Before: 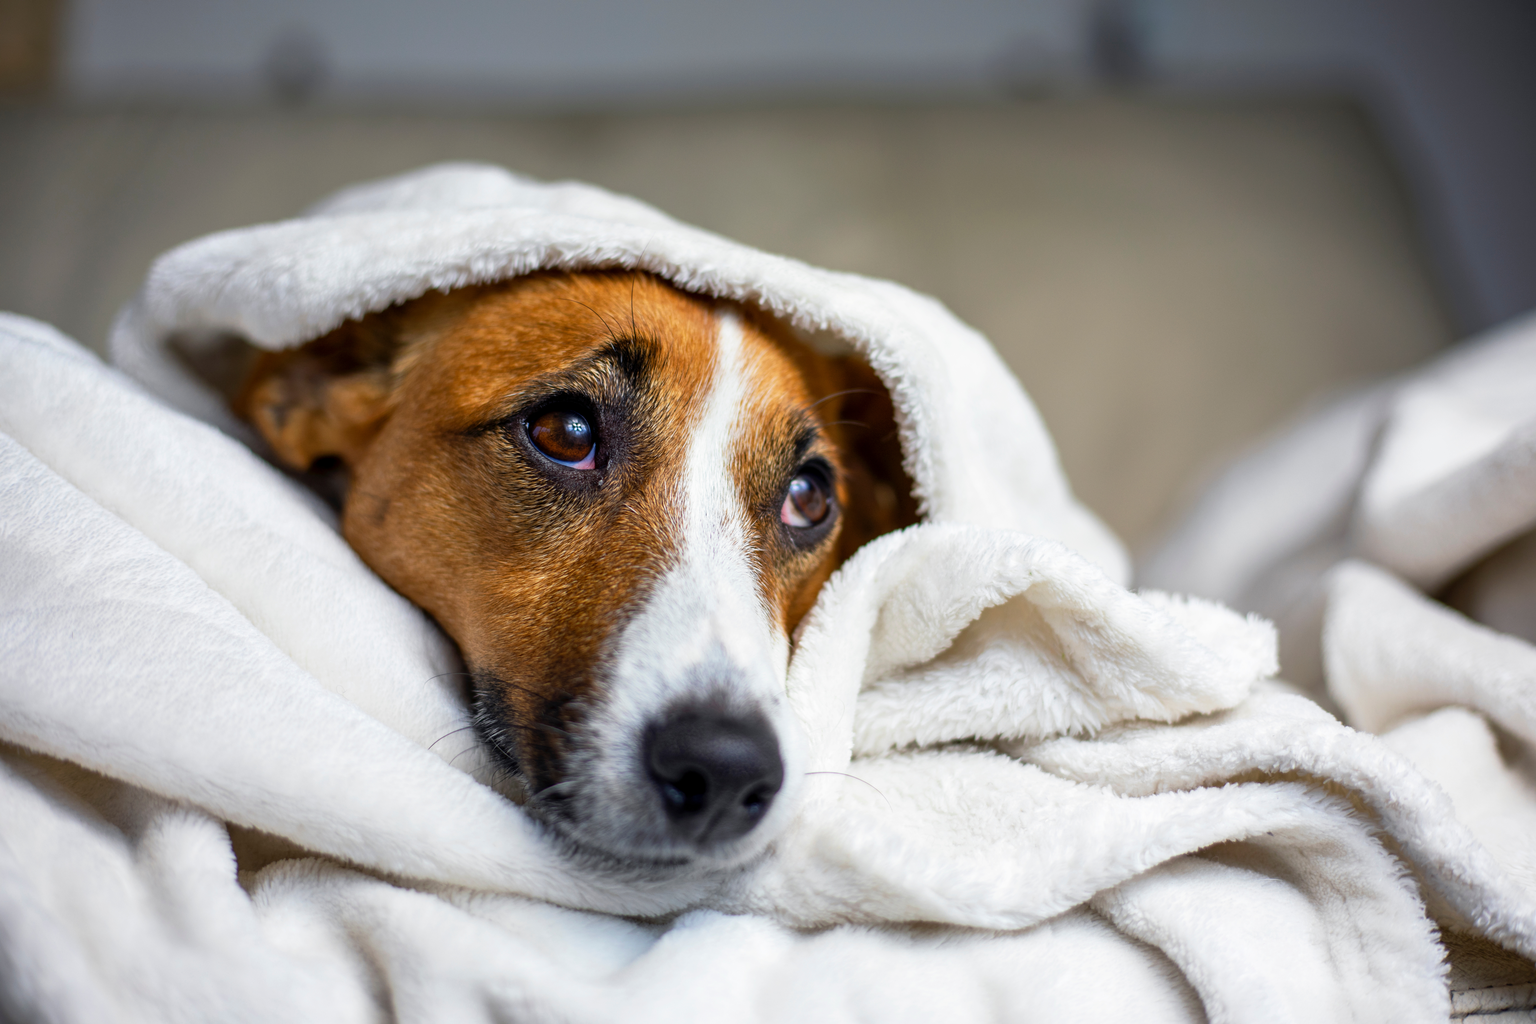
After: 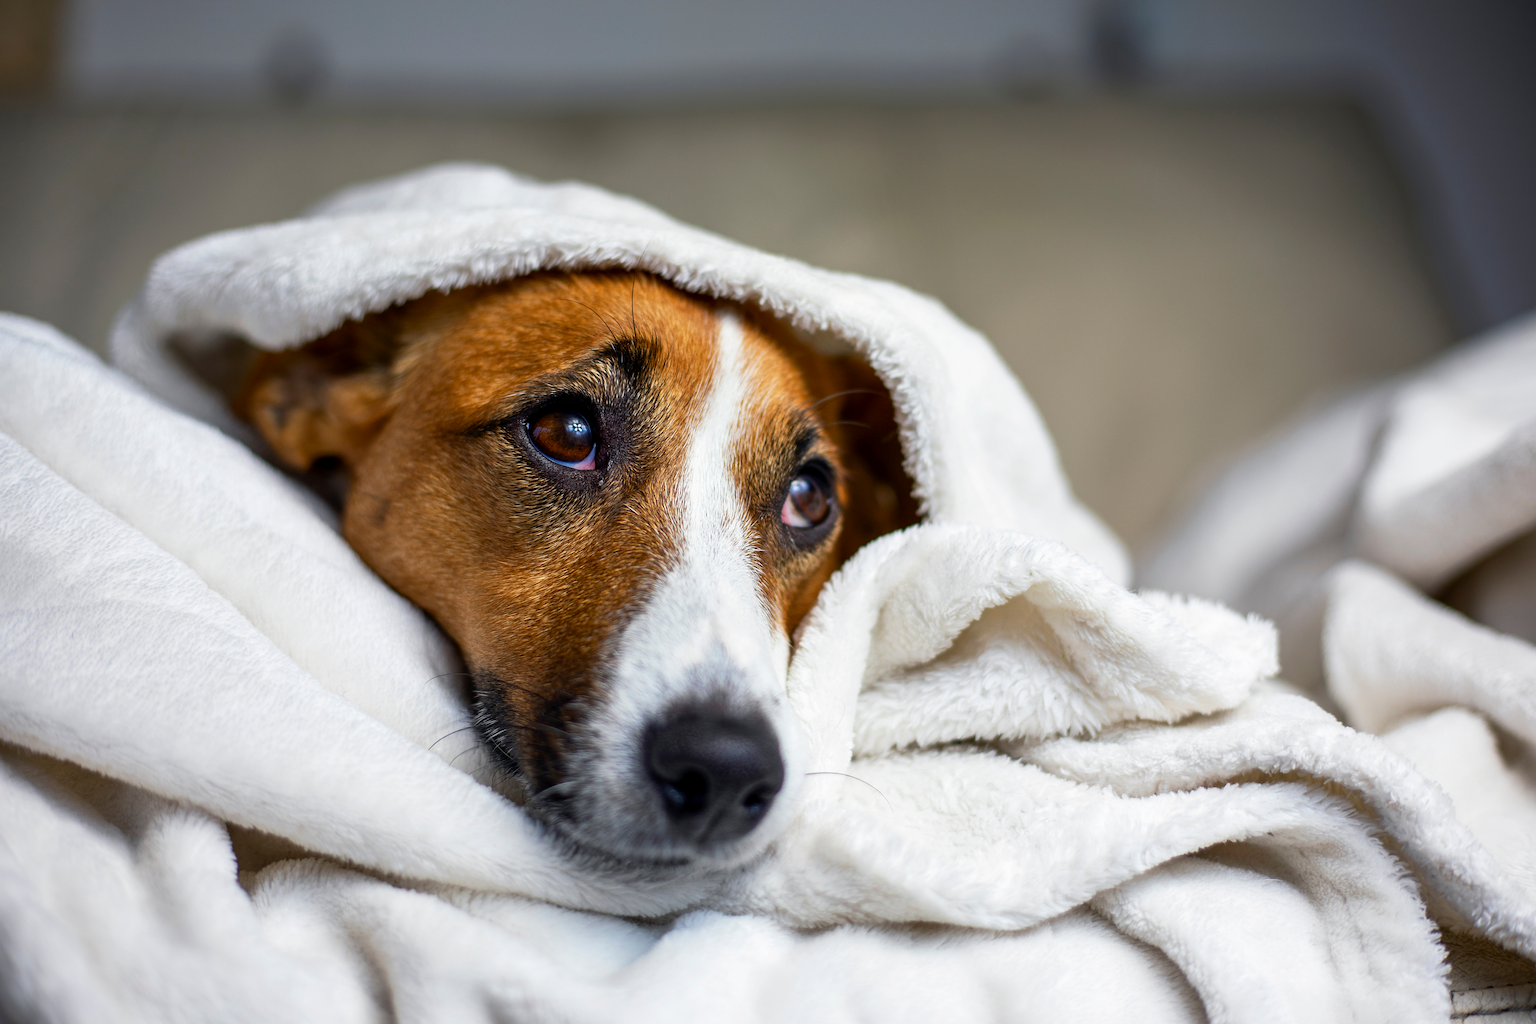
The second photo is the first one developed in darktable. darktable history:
sharpen: on, module defaults
contrast brightness saturation: contrast 0.034, brightness -0.041
